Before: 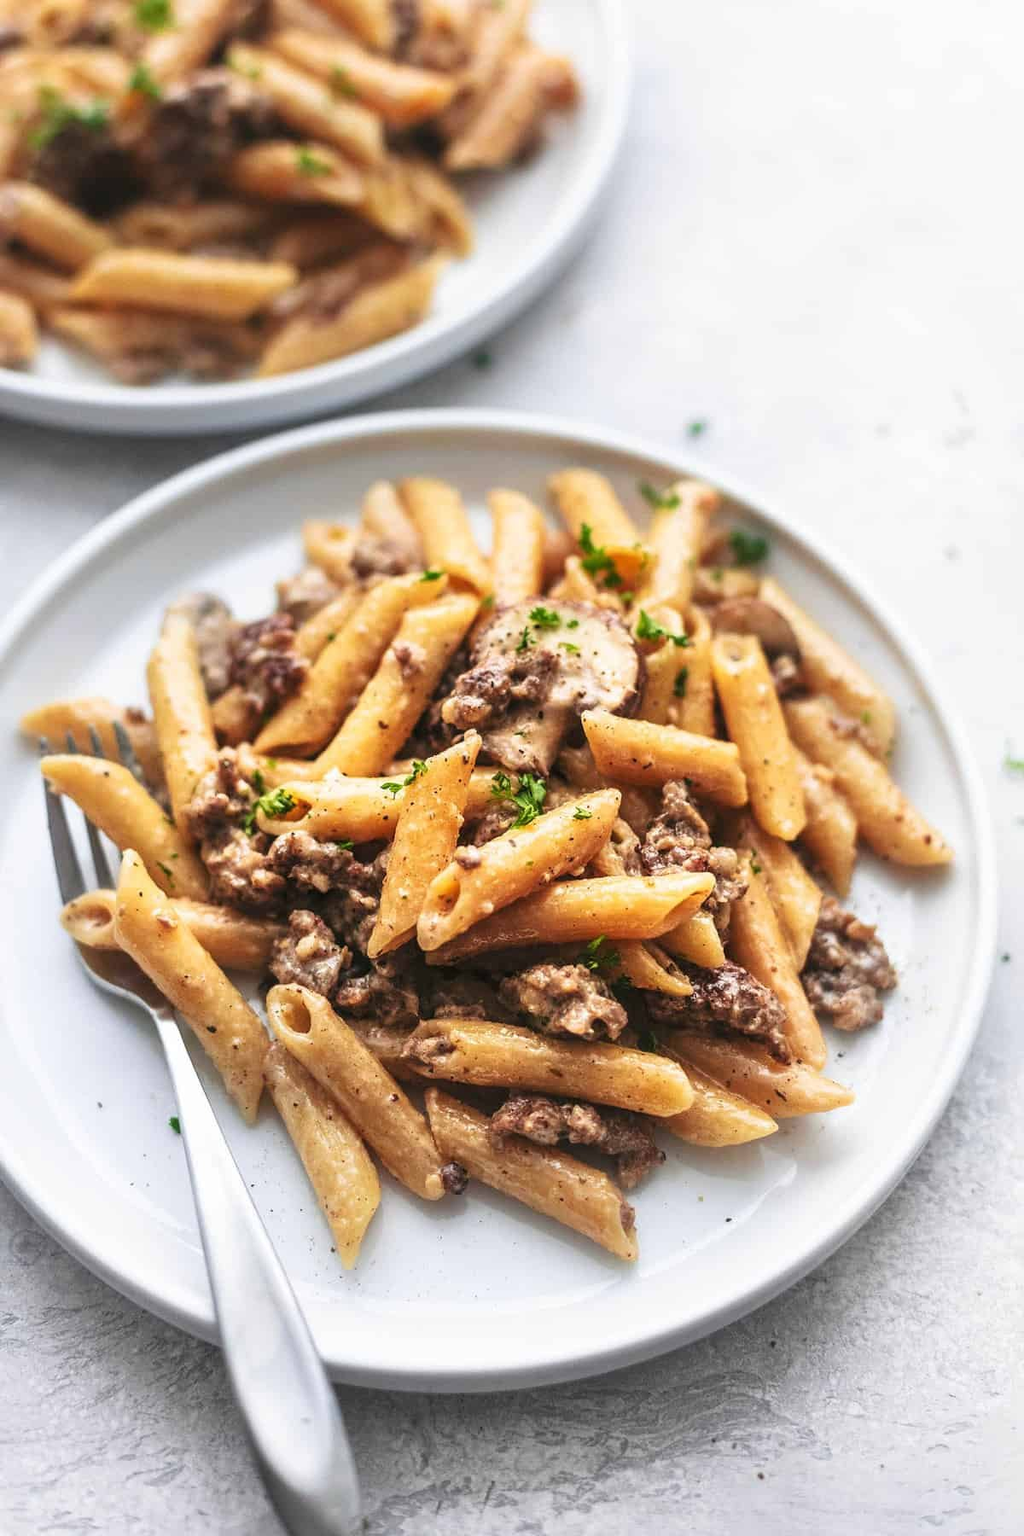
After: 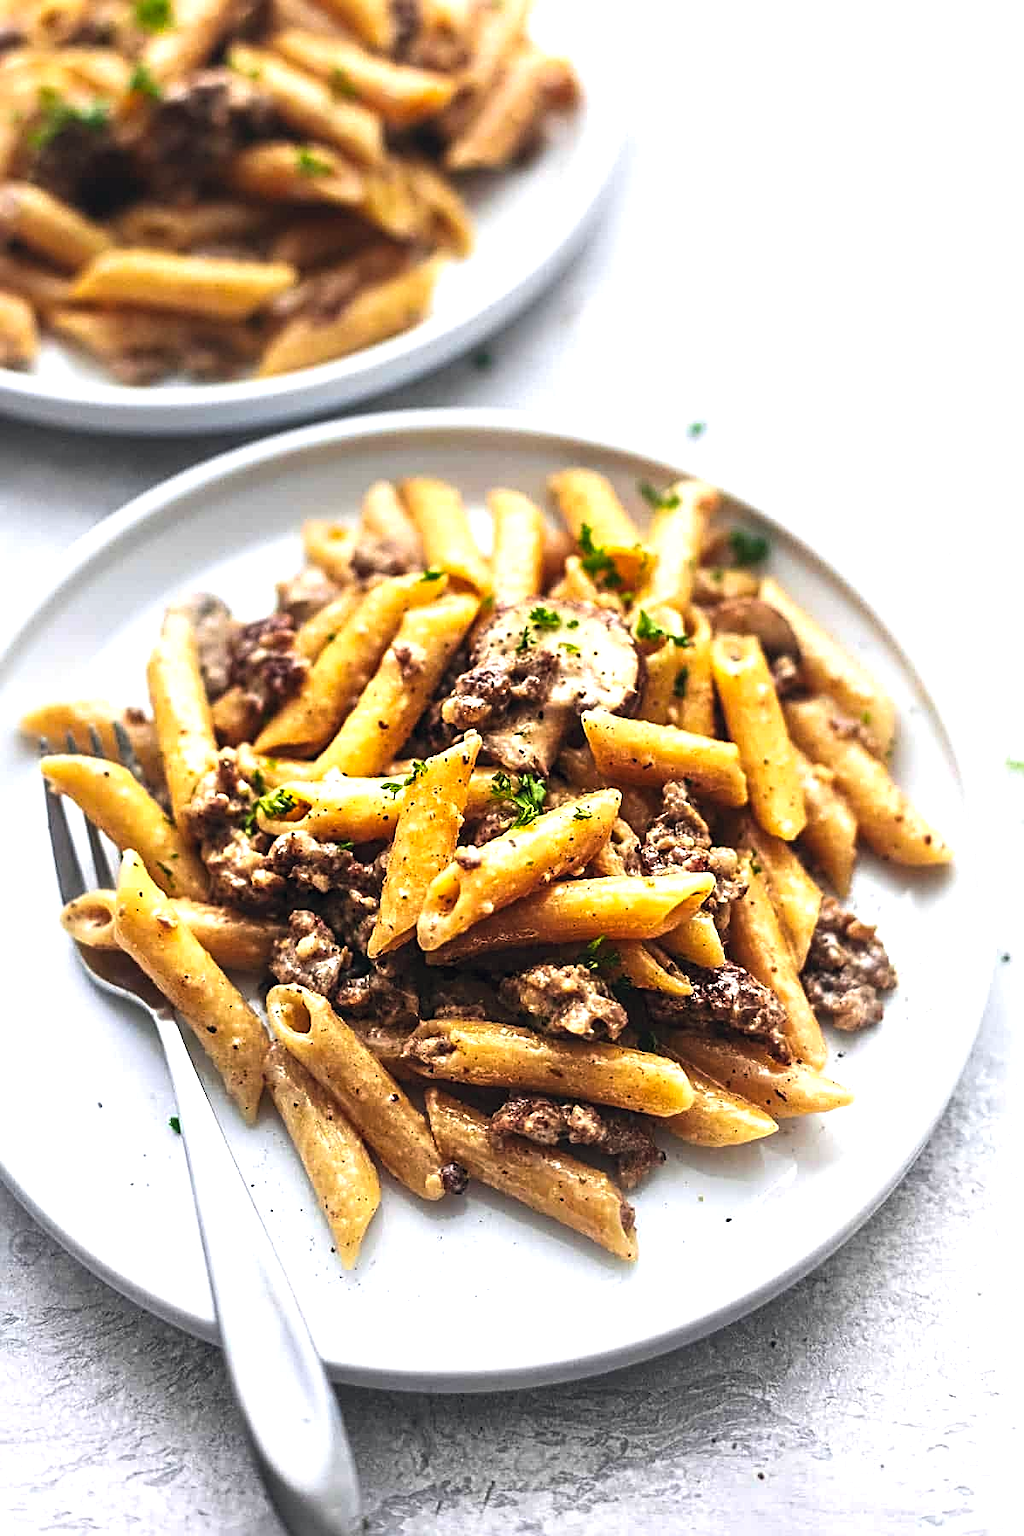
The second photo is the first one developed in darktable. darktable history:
sharpen: radius 2.554, amount 0.65
color balance rgb: global offset › chroma 0.054%, global offset › hue 254.25°, perceptual saturation grading › global saturation 10.243%, perceptual brilliance grading › global brilliance 14.333%, perceptual brilliance grading › shadows -35.148%, global vibrance 20%
